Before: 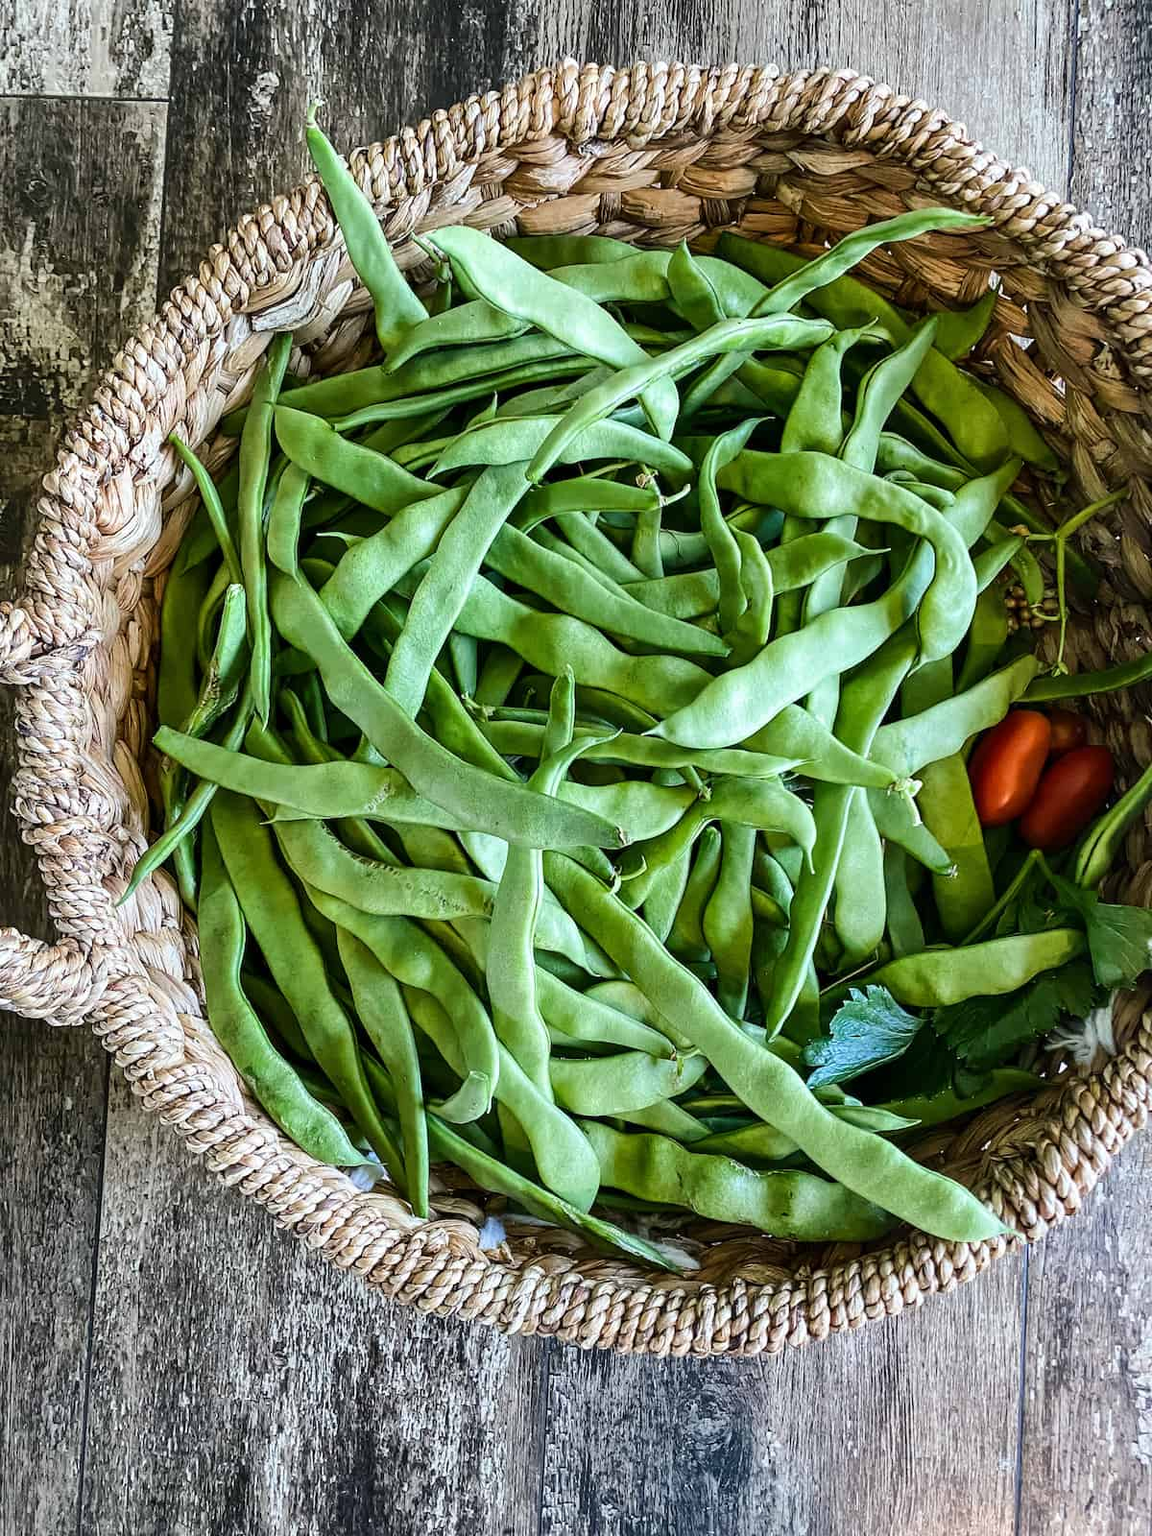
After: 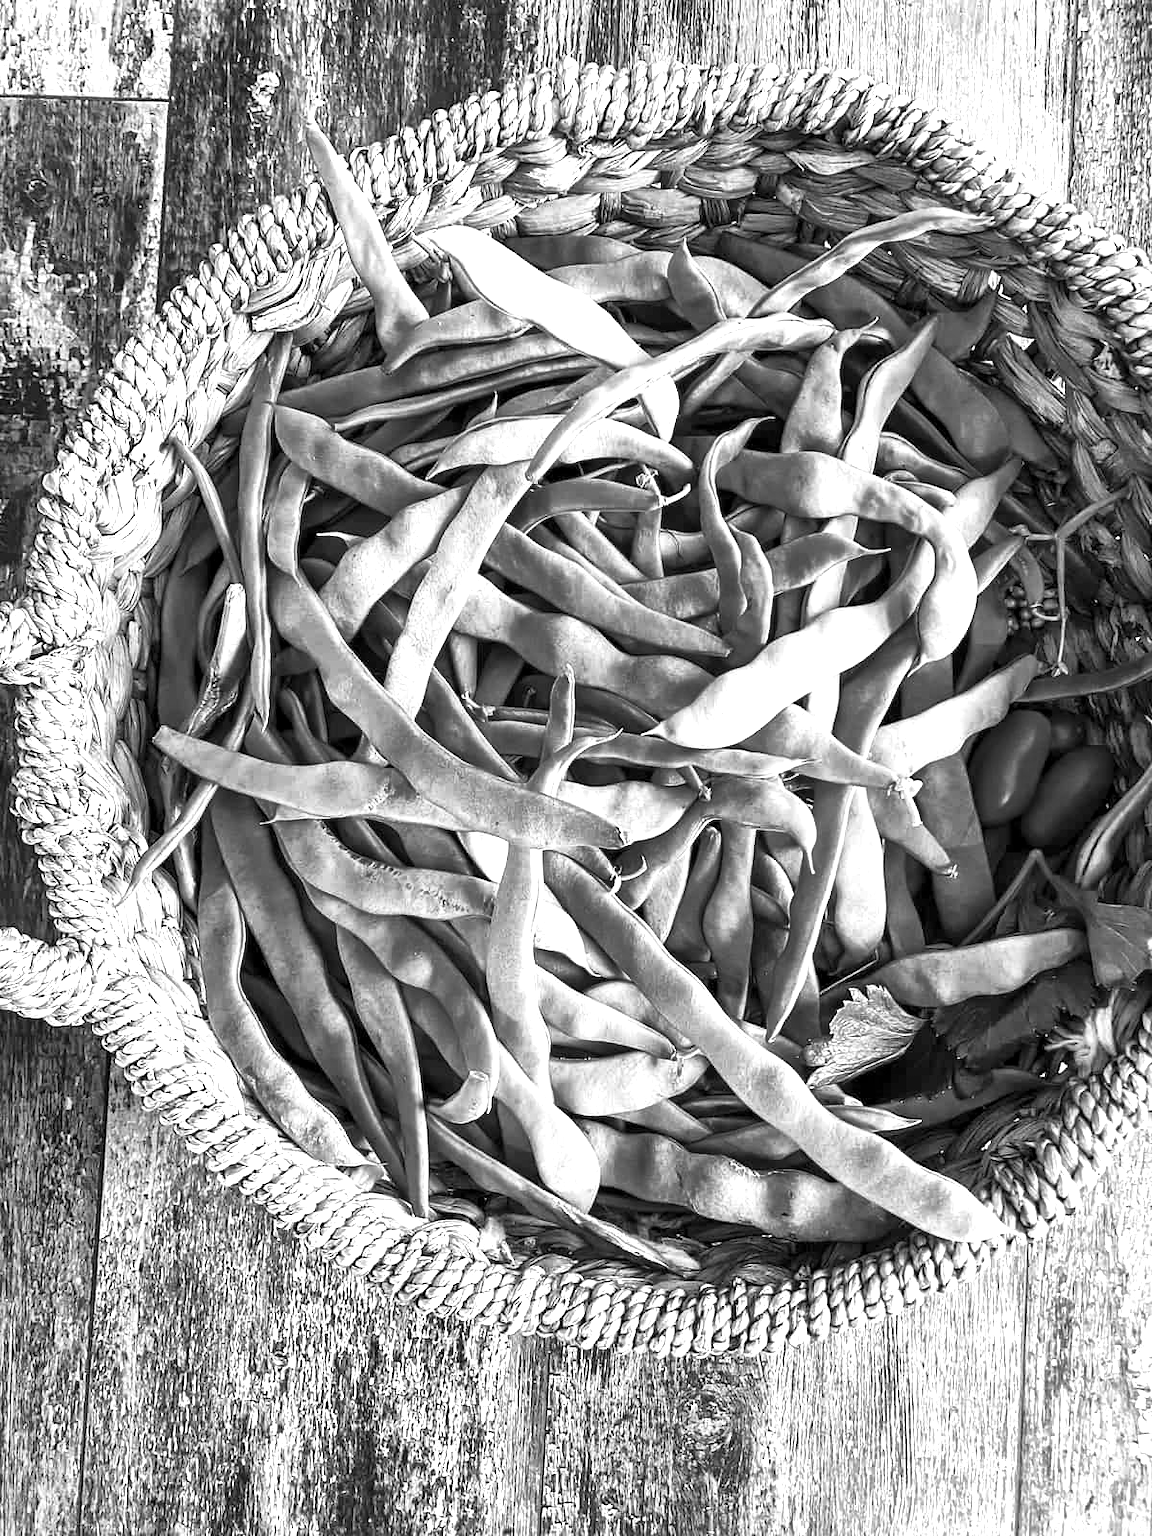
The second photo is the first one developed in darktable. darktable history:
exposure: exposure 0.999 EV, compensate highlight preservation false
white balance: red 1.045, blue 0.932
local contrast: mode bilateral grid, contrast 20, coarseness 50, detail 130%, midtone range 0.2
monochrome: a 0, b 0, size 0.5, highlights 0.57
